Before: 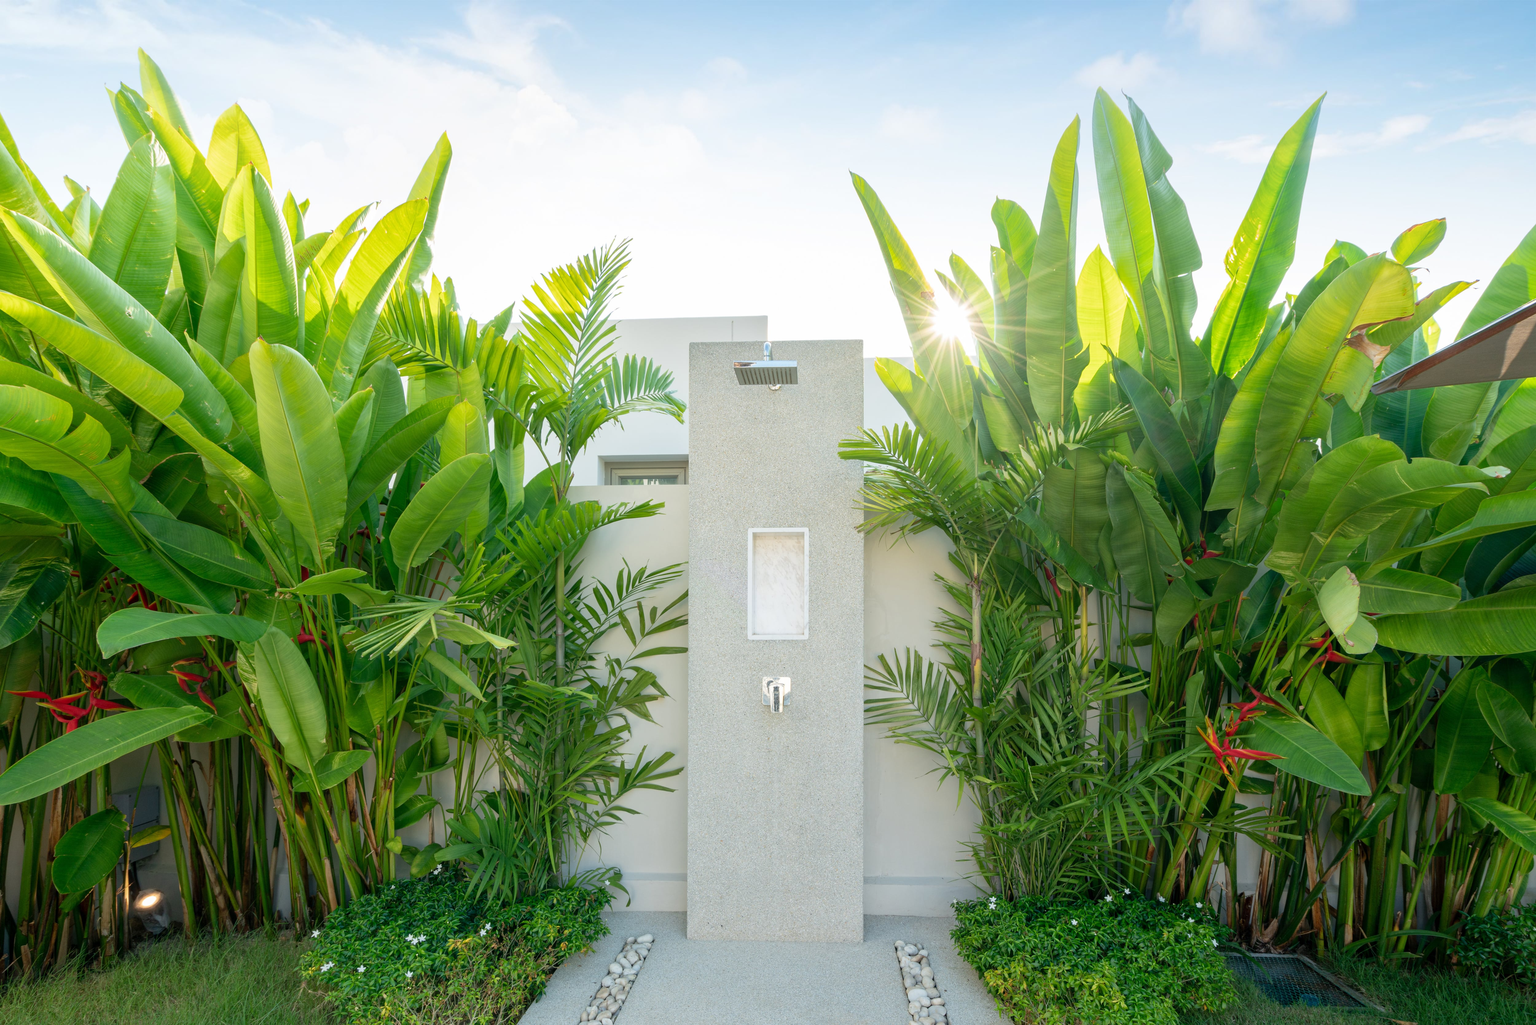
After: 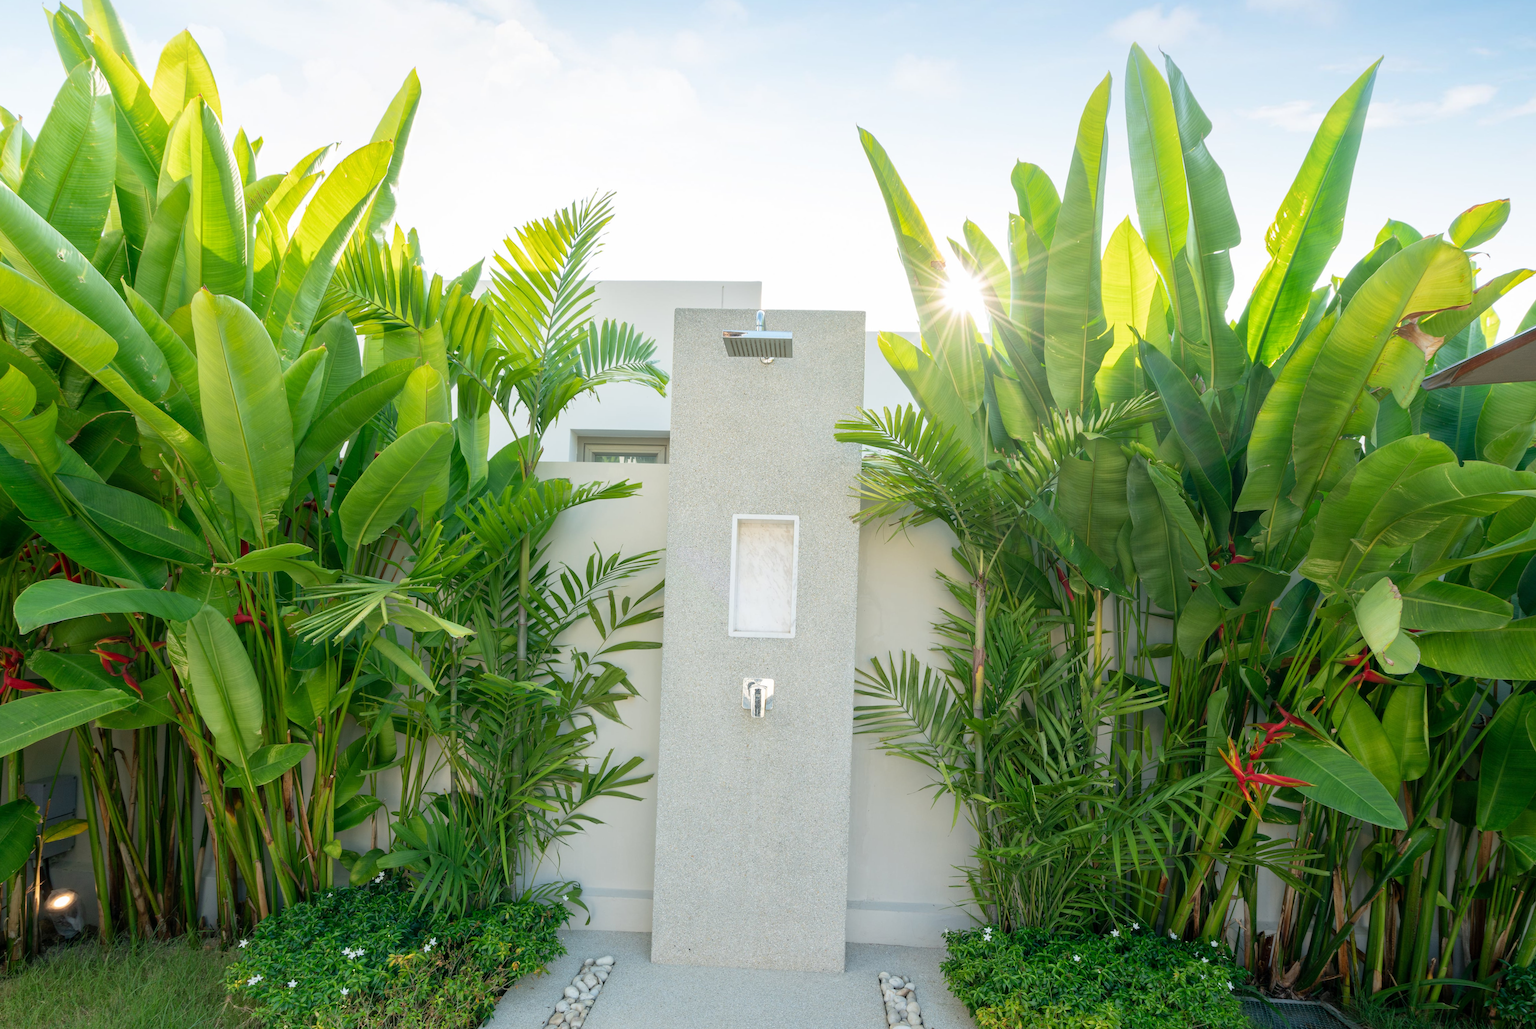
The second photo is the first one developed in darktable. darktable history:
crop and rotate: angle -1.88°, left 3.105%, top 3.675%, right 1.417%, bottom 0.432%
